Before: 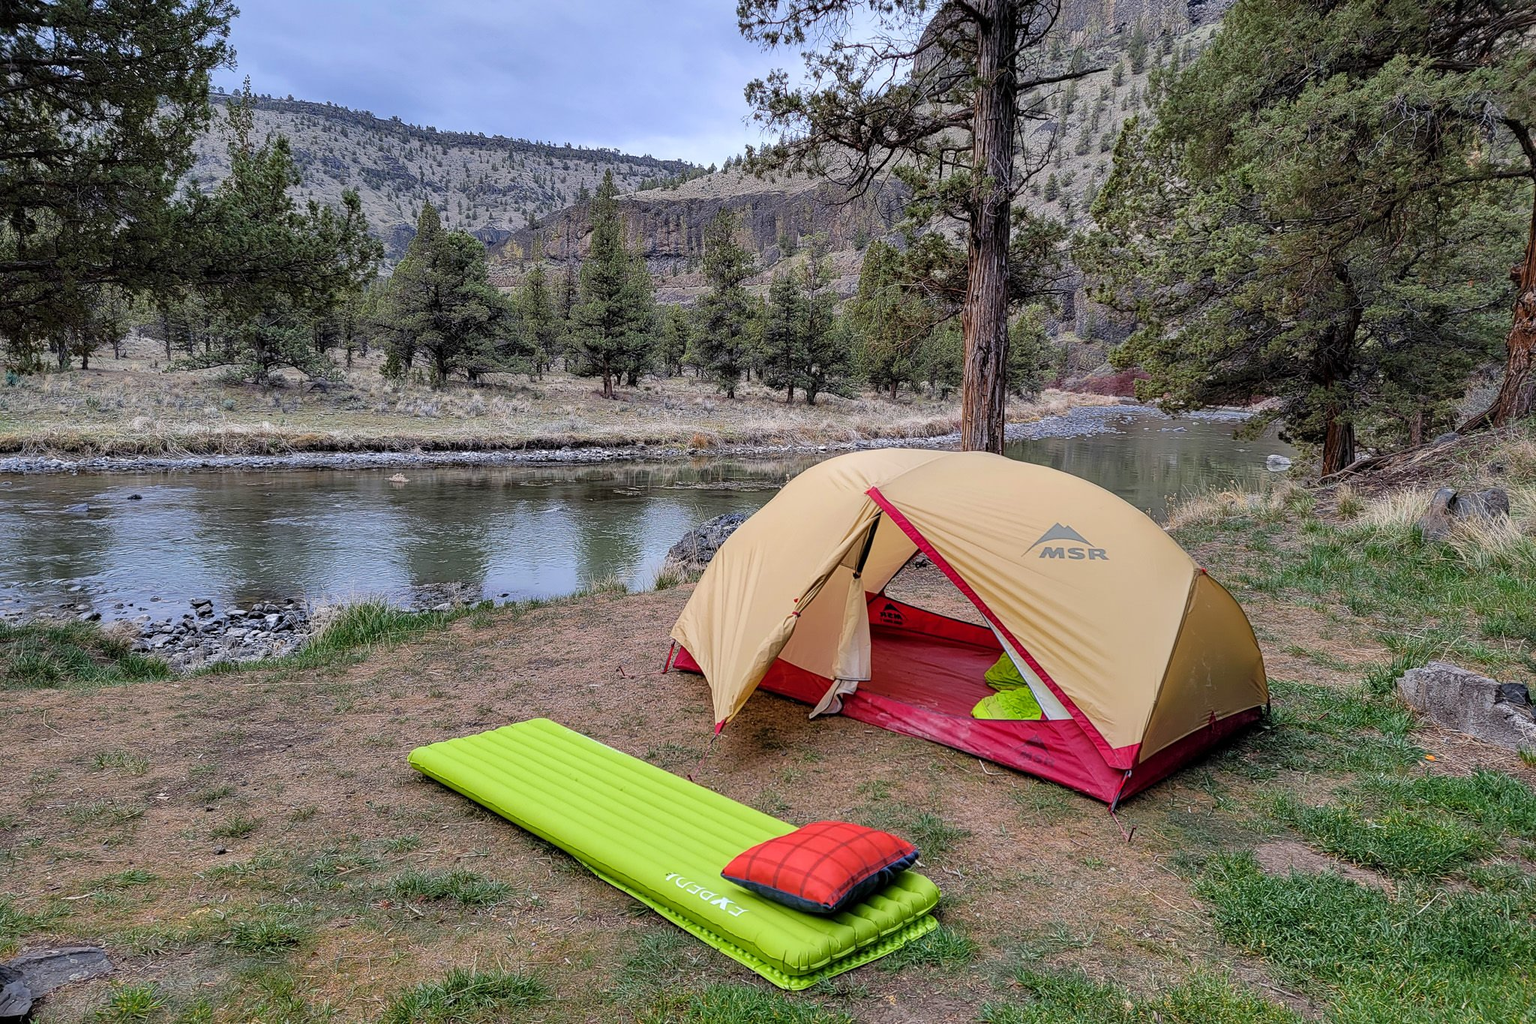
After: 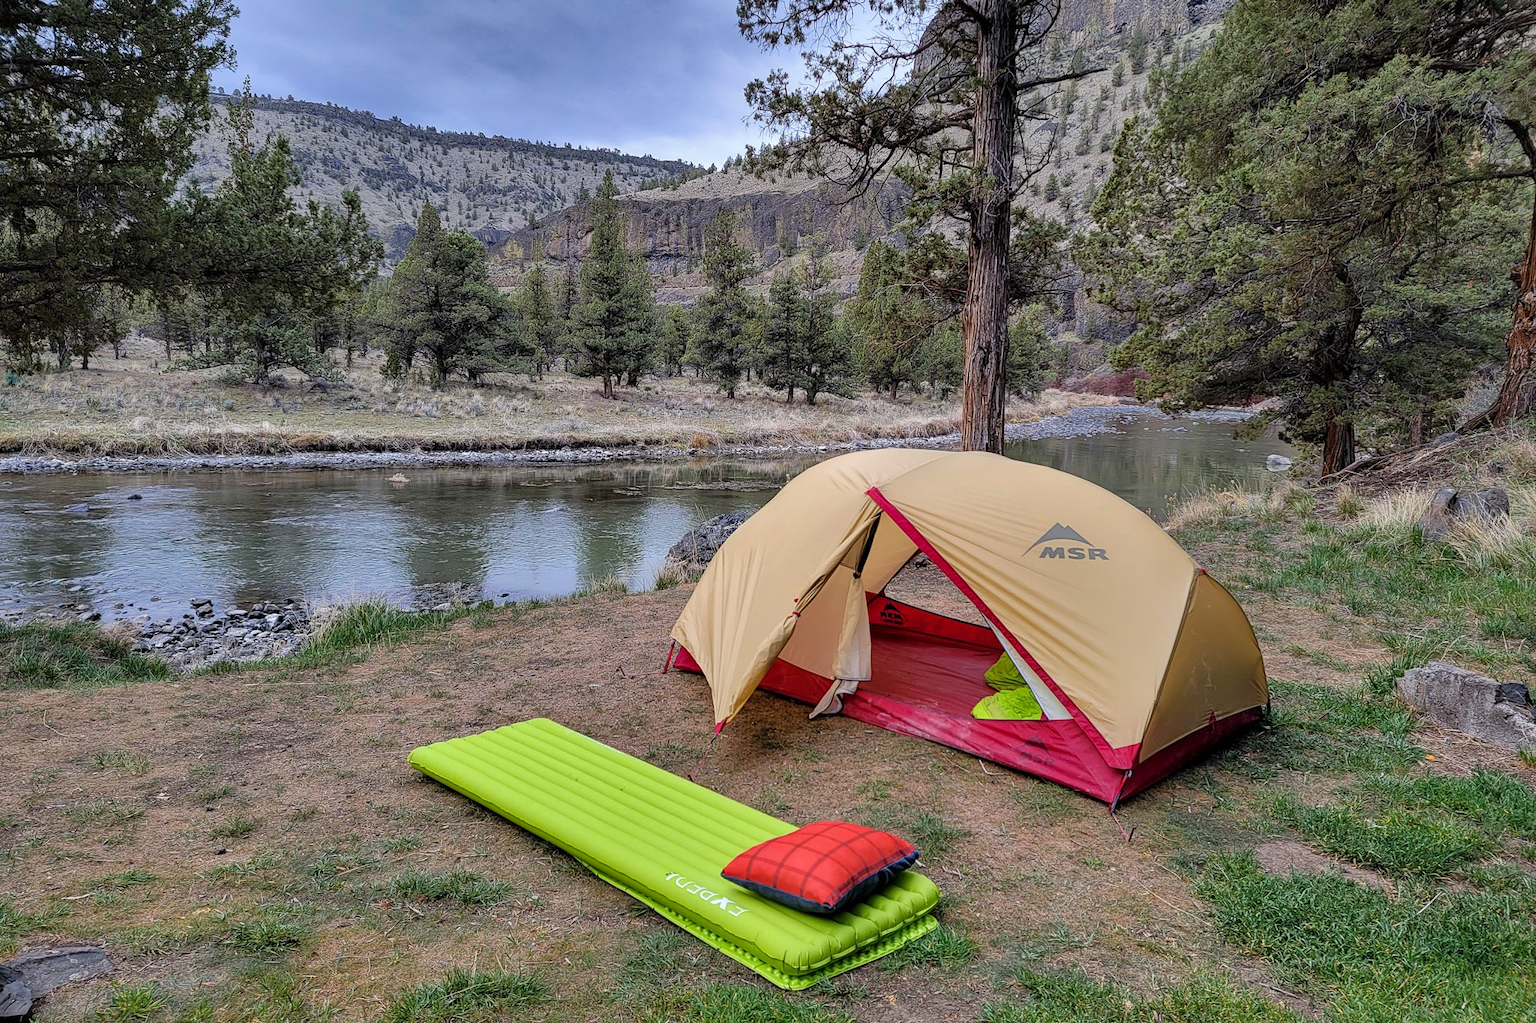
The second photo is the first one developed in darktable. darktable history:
shadows and highlights: shadows 18.68, highlights -84.09, soften with gaussian
